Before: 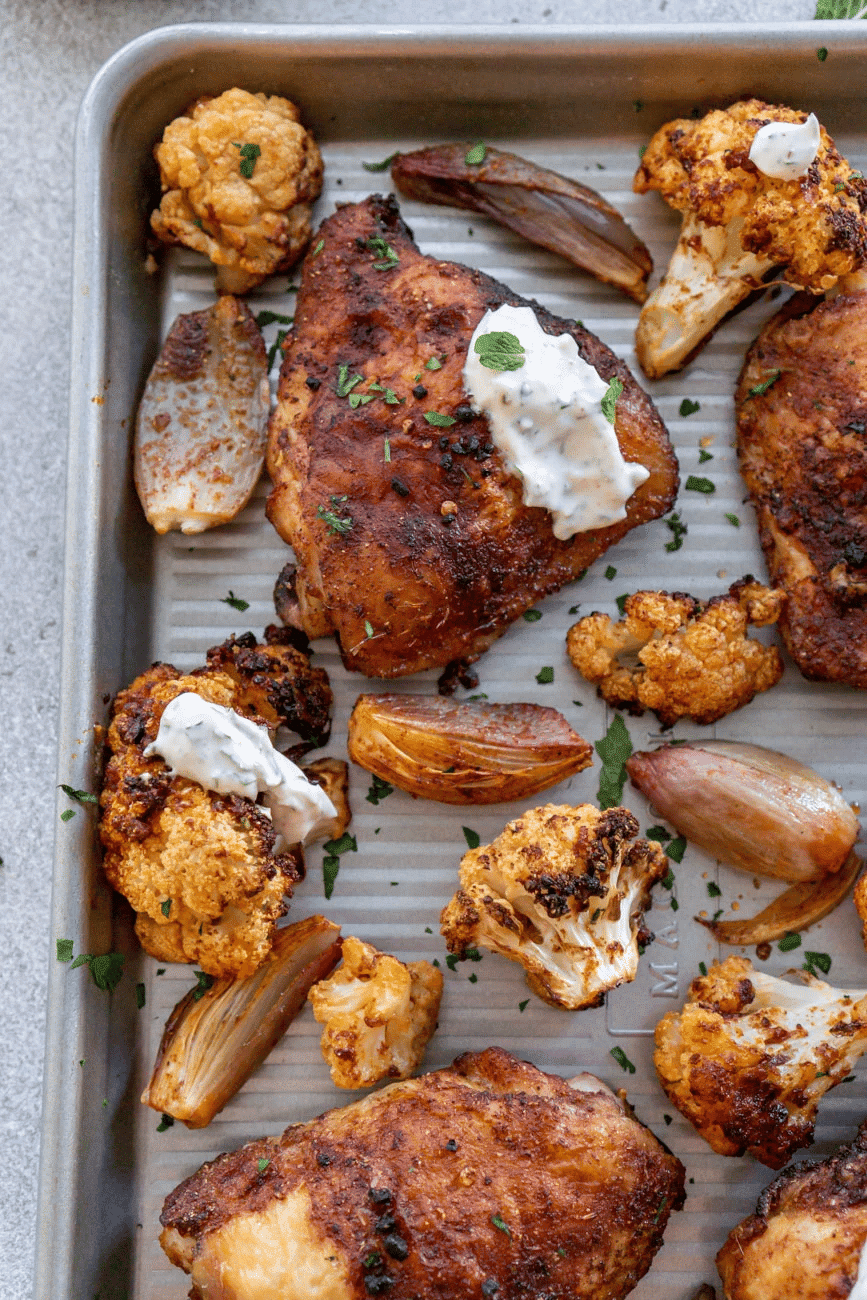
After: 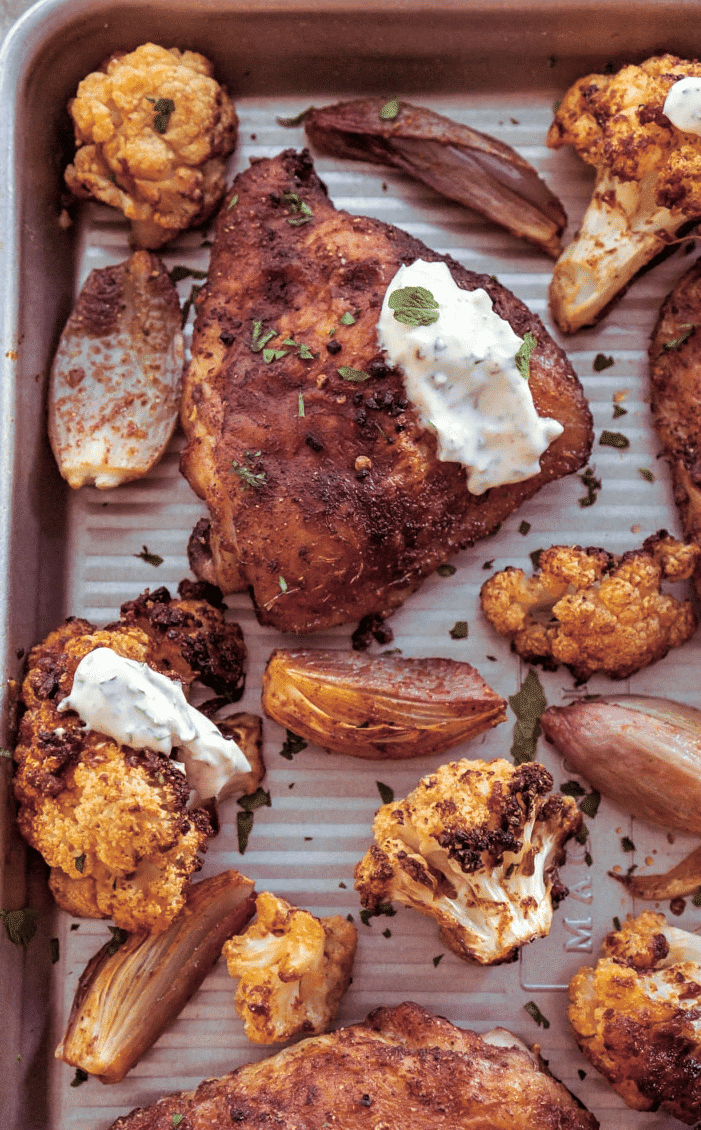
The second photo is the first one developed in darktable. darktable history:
crop: left 9.929%, top 3.475%, right 9.188%, bottom 9.529%
split-toning: on, module defaults
shadows and highlights: shadows 12, white point adjustment 1.2, highlights -0.36, soften with gaussian
